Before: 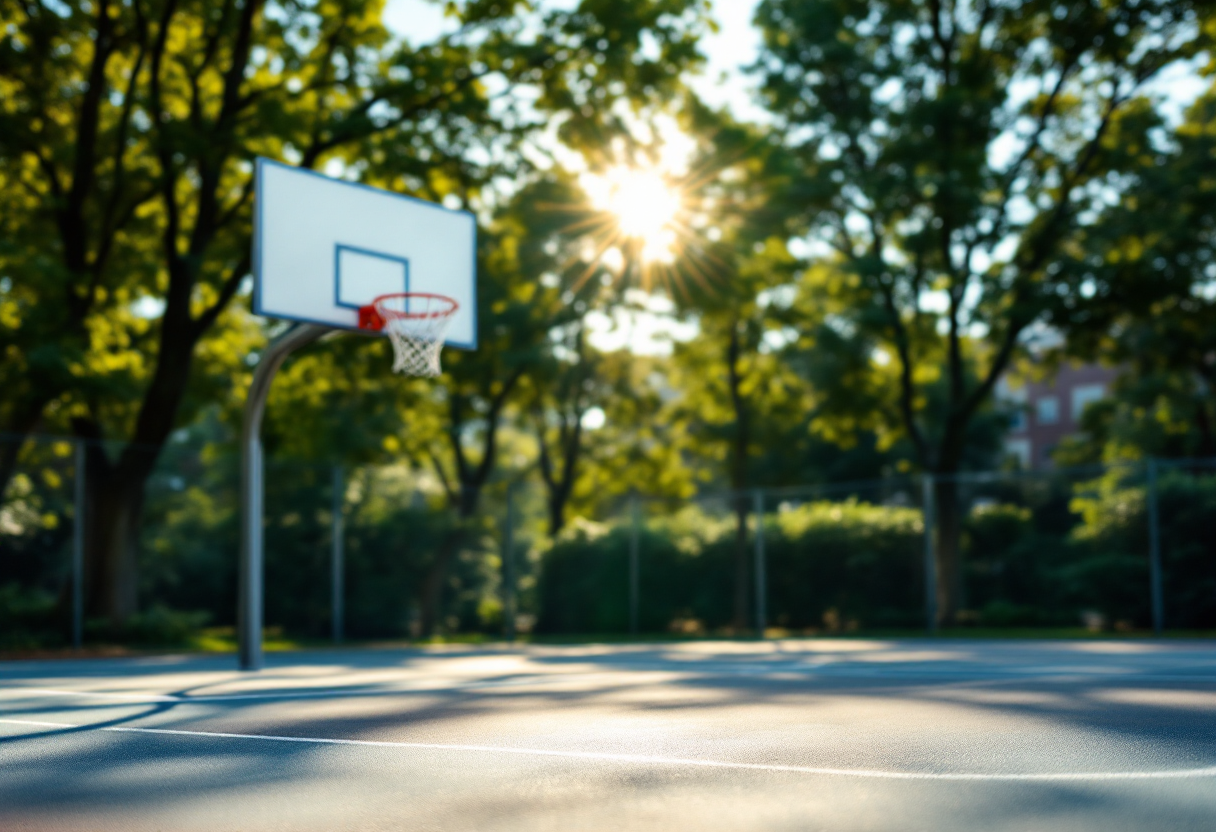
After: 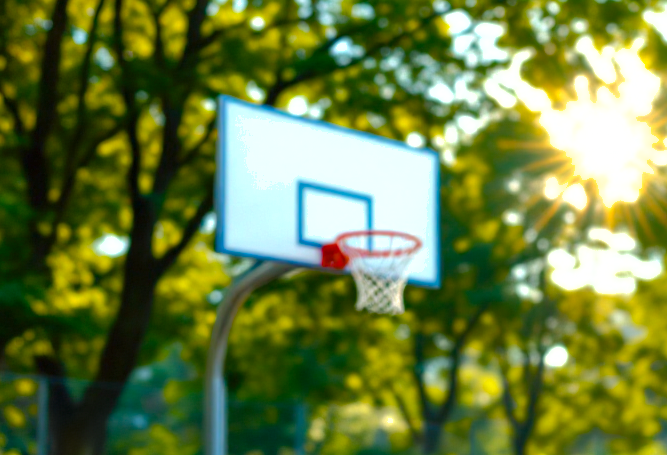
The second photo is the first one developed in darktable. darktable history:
crop and rotate: left 3.064%, top 7.511%, right 42.082%, bottom 37.786%
exposure: exposure 0.605 EV, compensate highlight preservation false
color balance rgb: perceptual saturation grading › global saturation 34.536%, perceptual saturation grading › highlights -24.755%, perceptual saturation grading › shadows 23.929%, global vibrance 20%
shadows and highlights: on, module defaults
